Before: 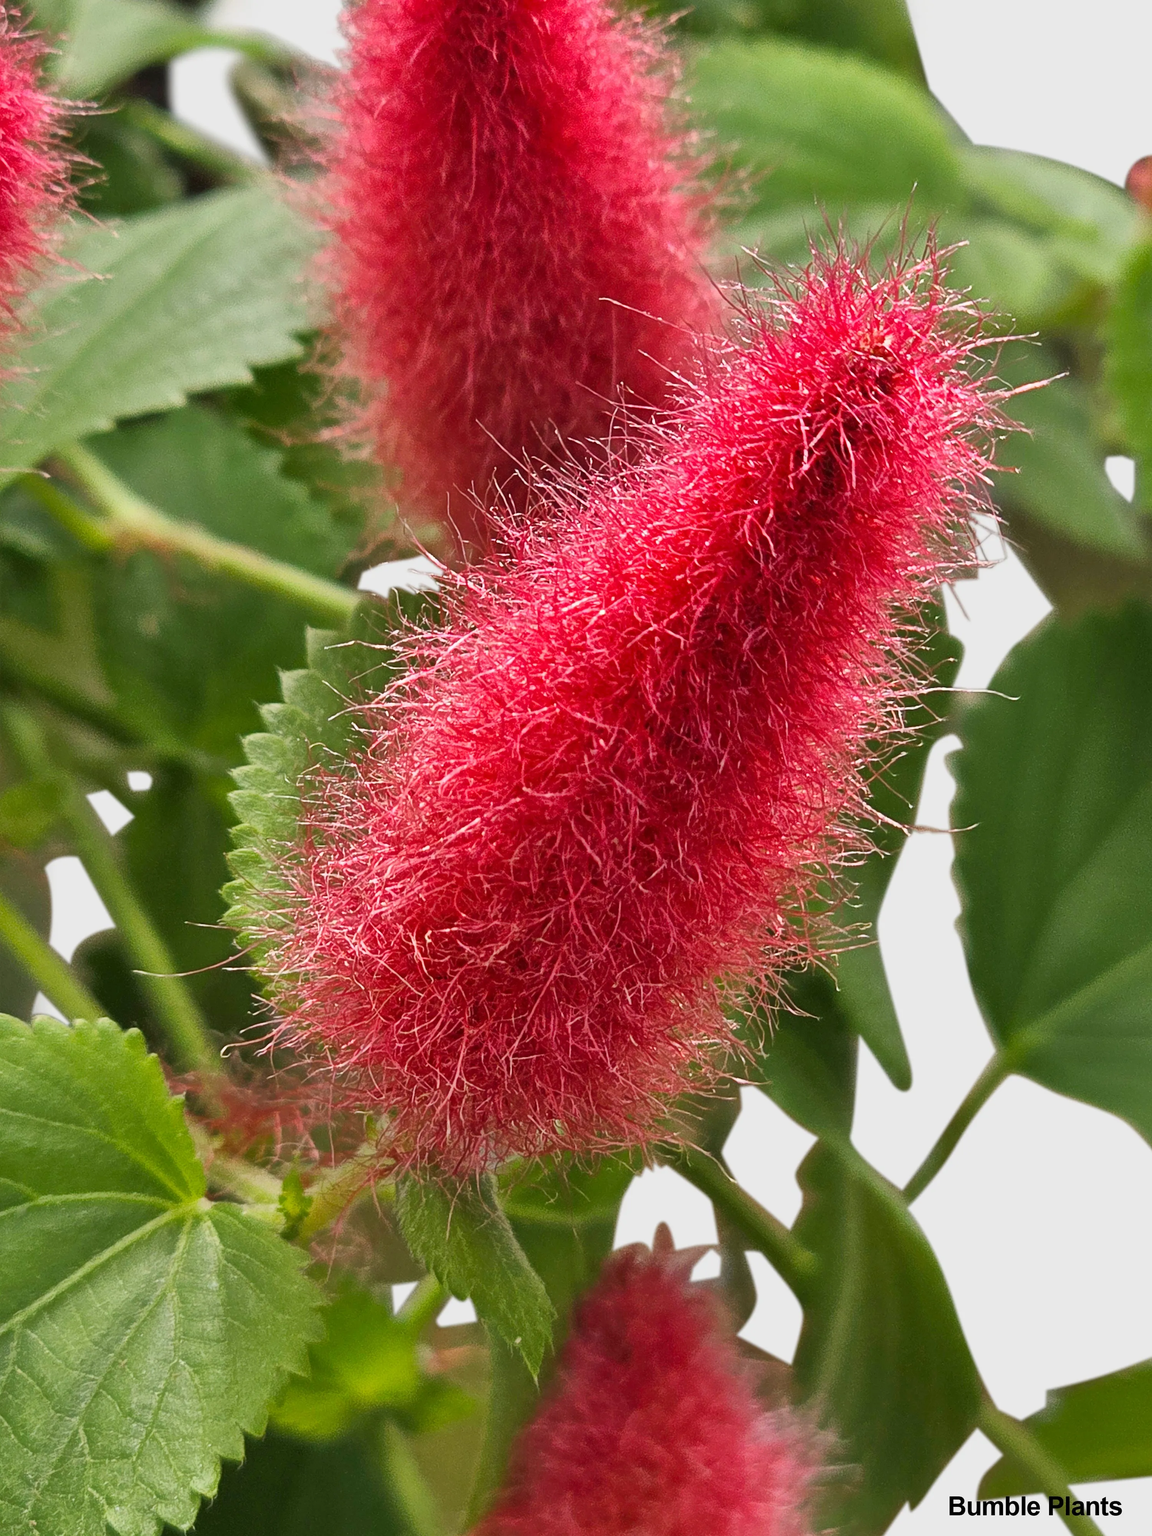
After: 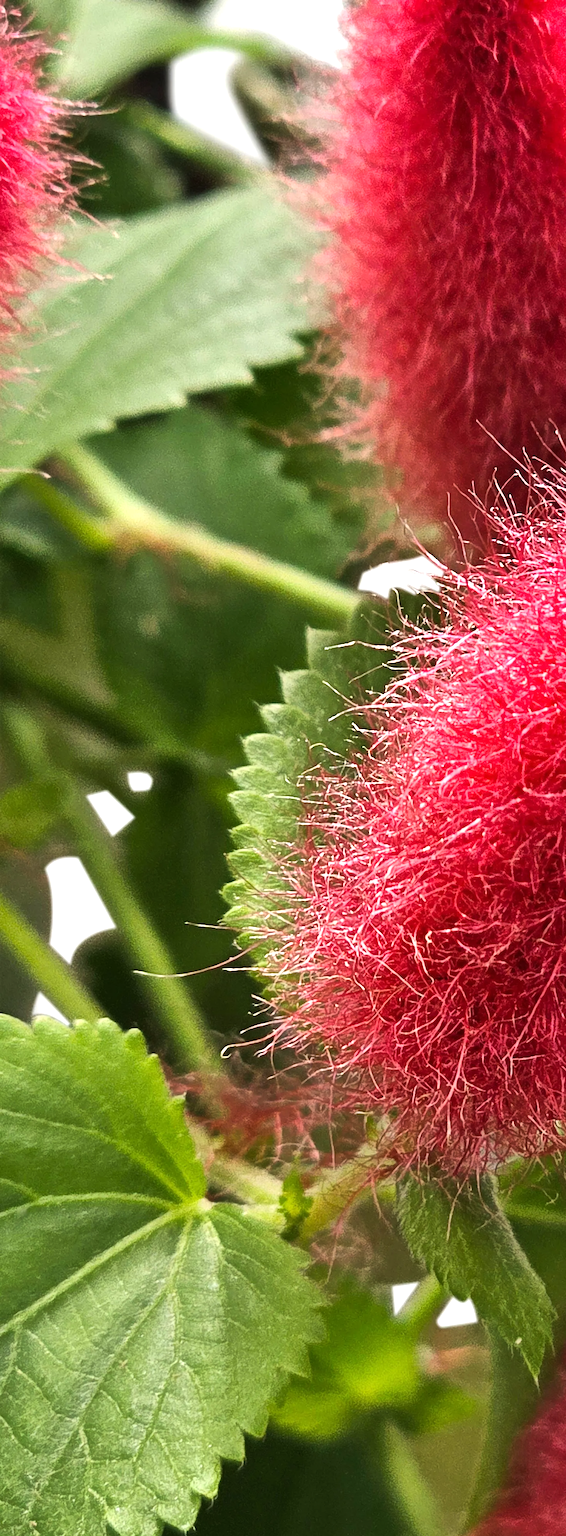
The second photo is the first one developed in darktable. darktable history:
crop and rotate: left 0%, top 0%, right 50.845%
tone equalizer: -8 EV -0.75 EV, -7 EV -0.7 EV, -6 EV -0.6 EV, -5 EV -0.4 EV, -3 EV 0.4 EV, -2 EV 0.6 EV, -1 EV 0.7 EV, +0 EV 0.75 EV, edges refinement/feathering 500, mask exposure compensation -1.57 EV, preserve details no
